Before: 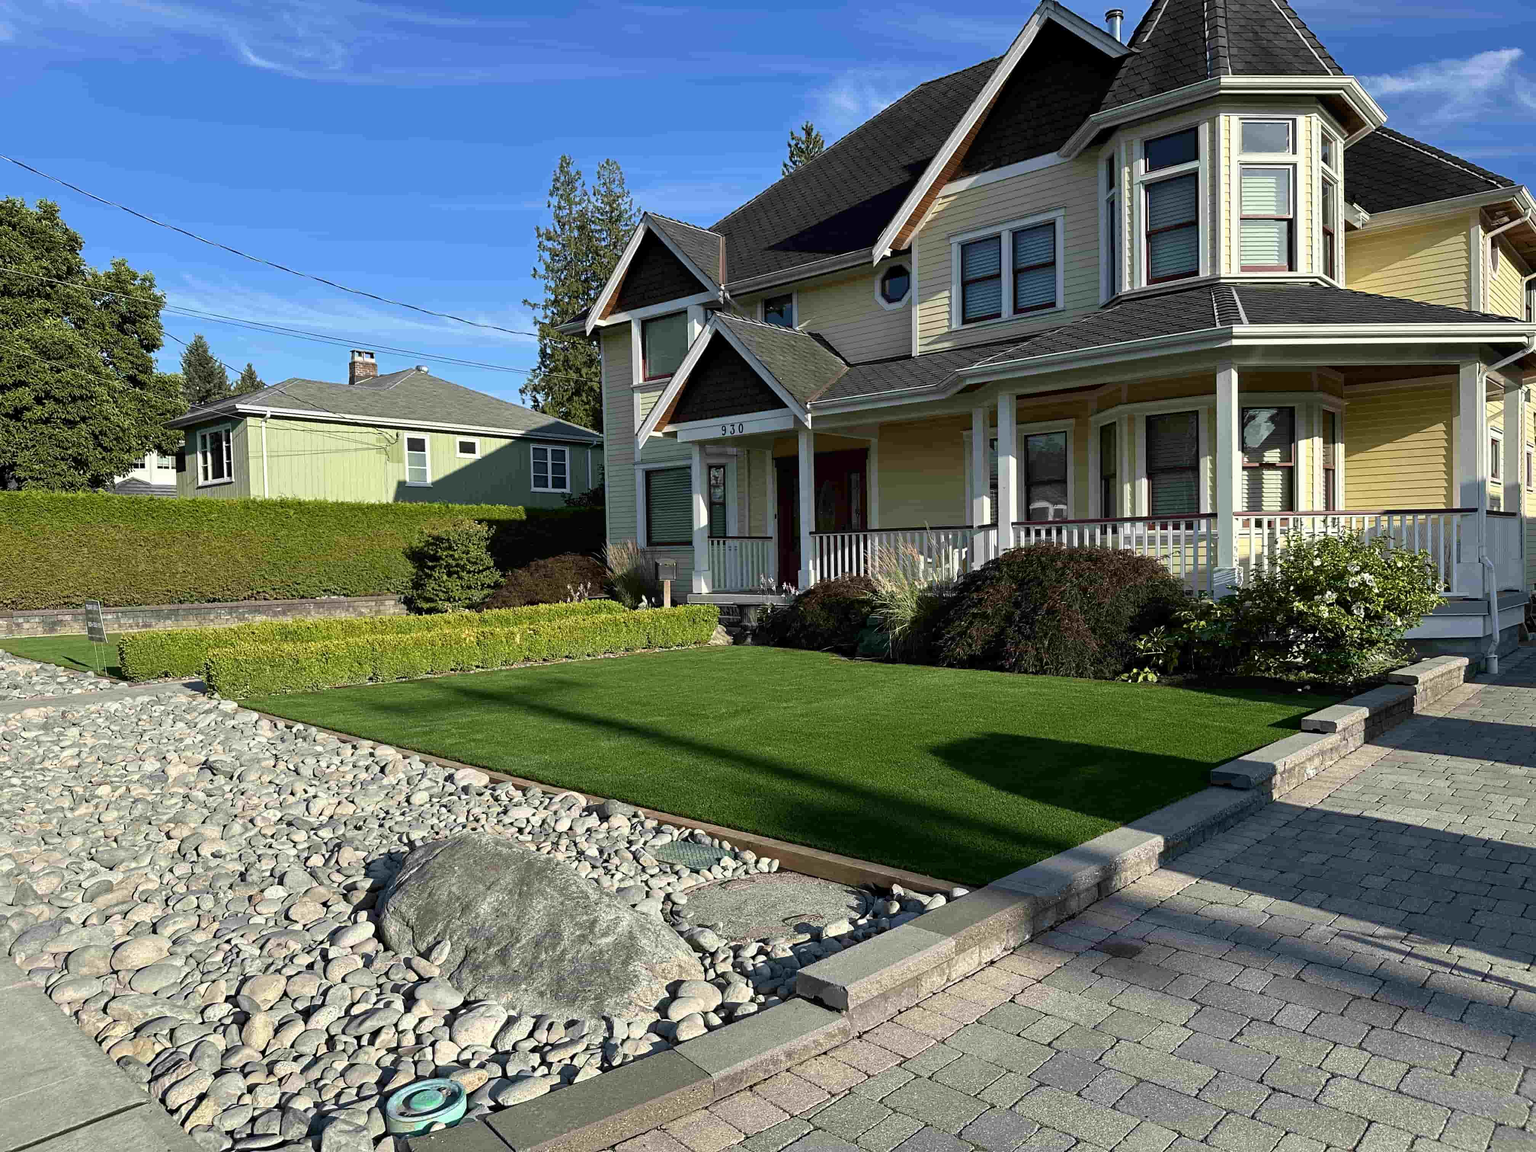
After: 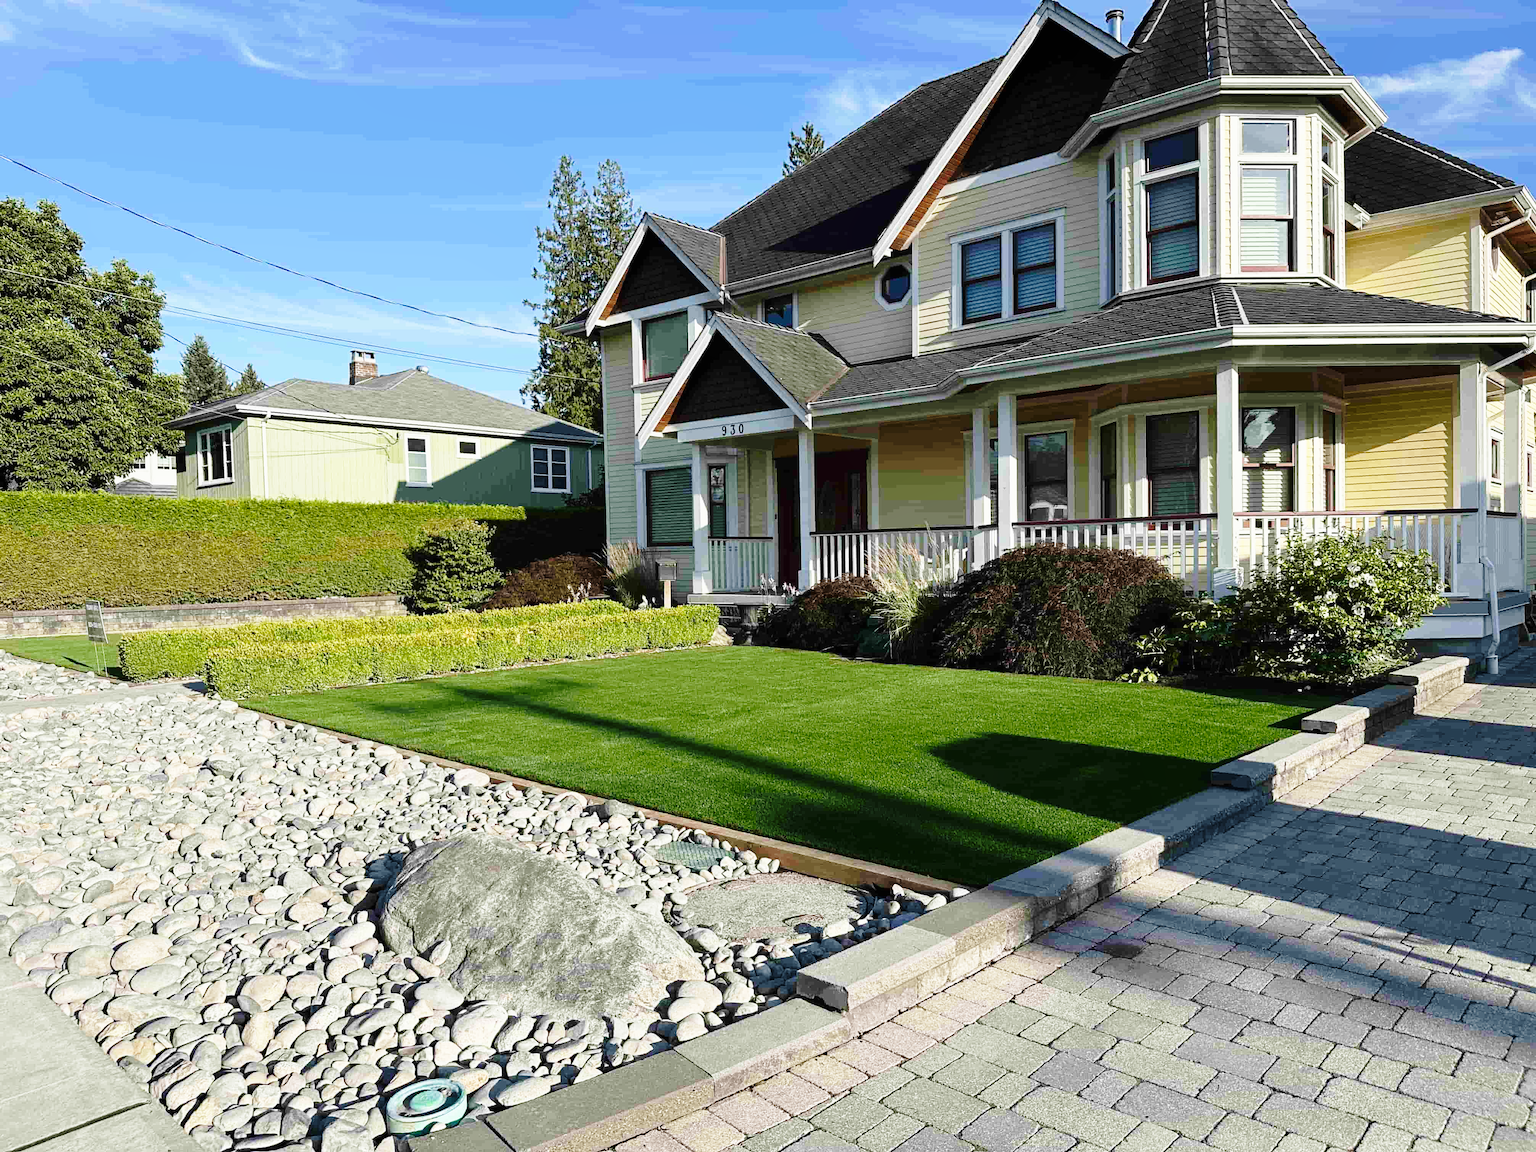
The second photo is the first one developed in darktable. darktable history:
base curve: curves: ch0 [(0, 0) (0.028, 0.03) (0.121, 0.232) (0.46, 0.748) (0.859, 0.968) (1, 1)], preserve colors none
local contrast: mode bilateral grid, contrast 100, coarseness 100, detail 91%, midtone range 0.2
